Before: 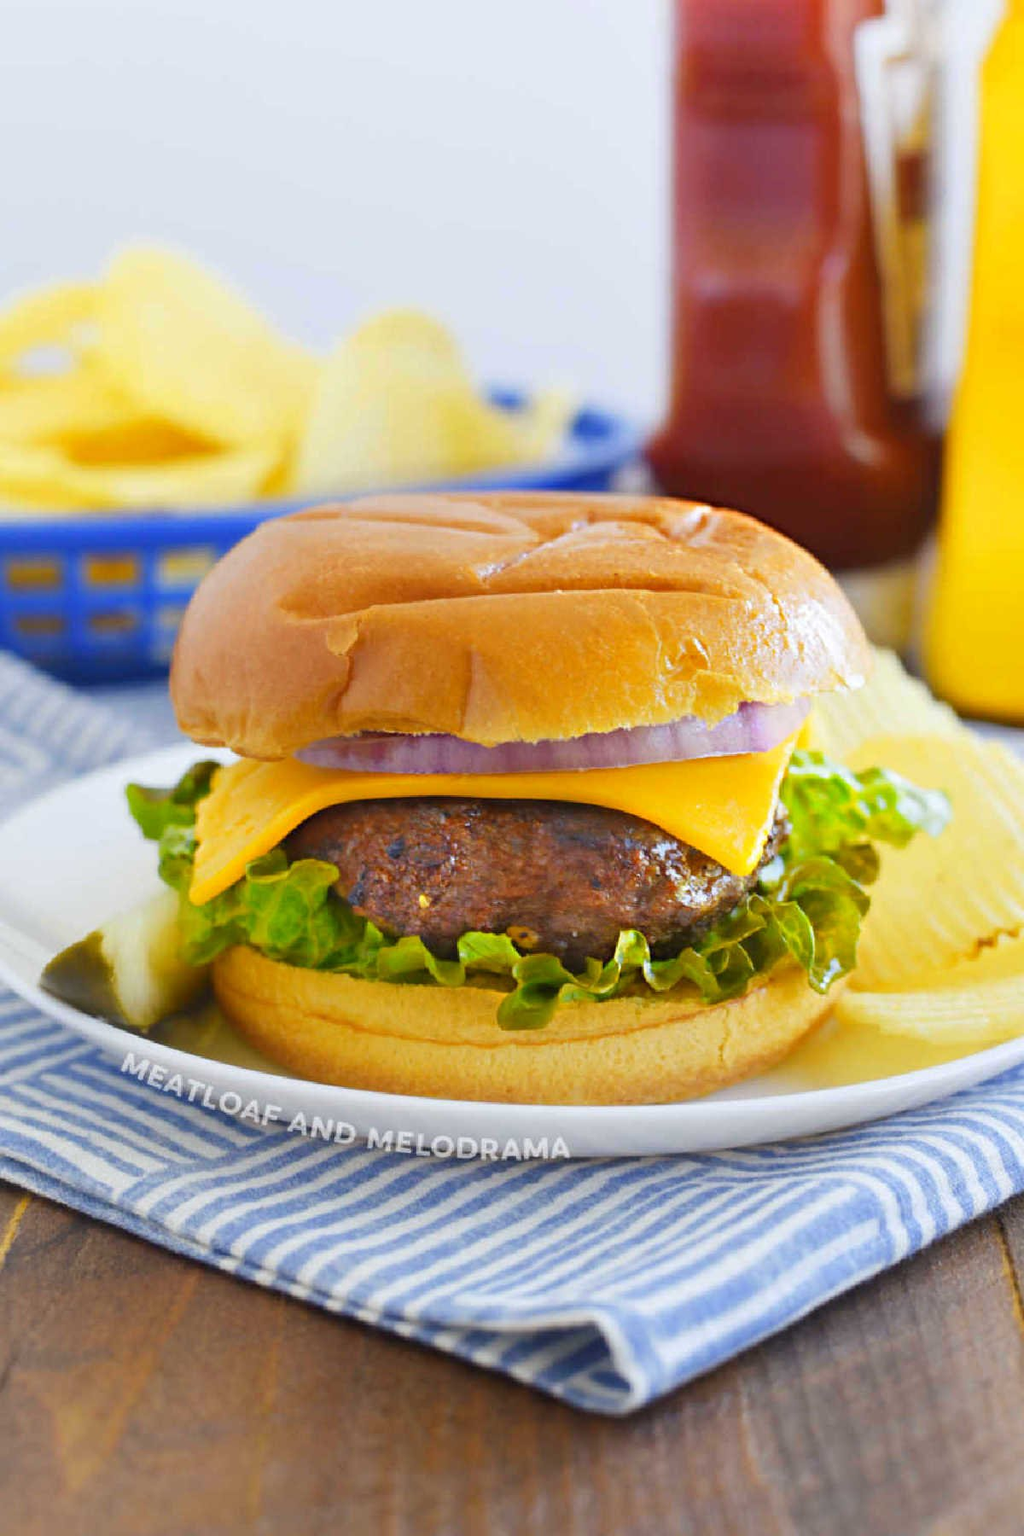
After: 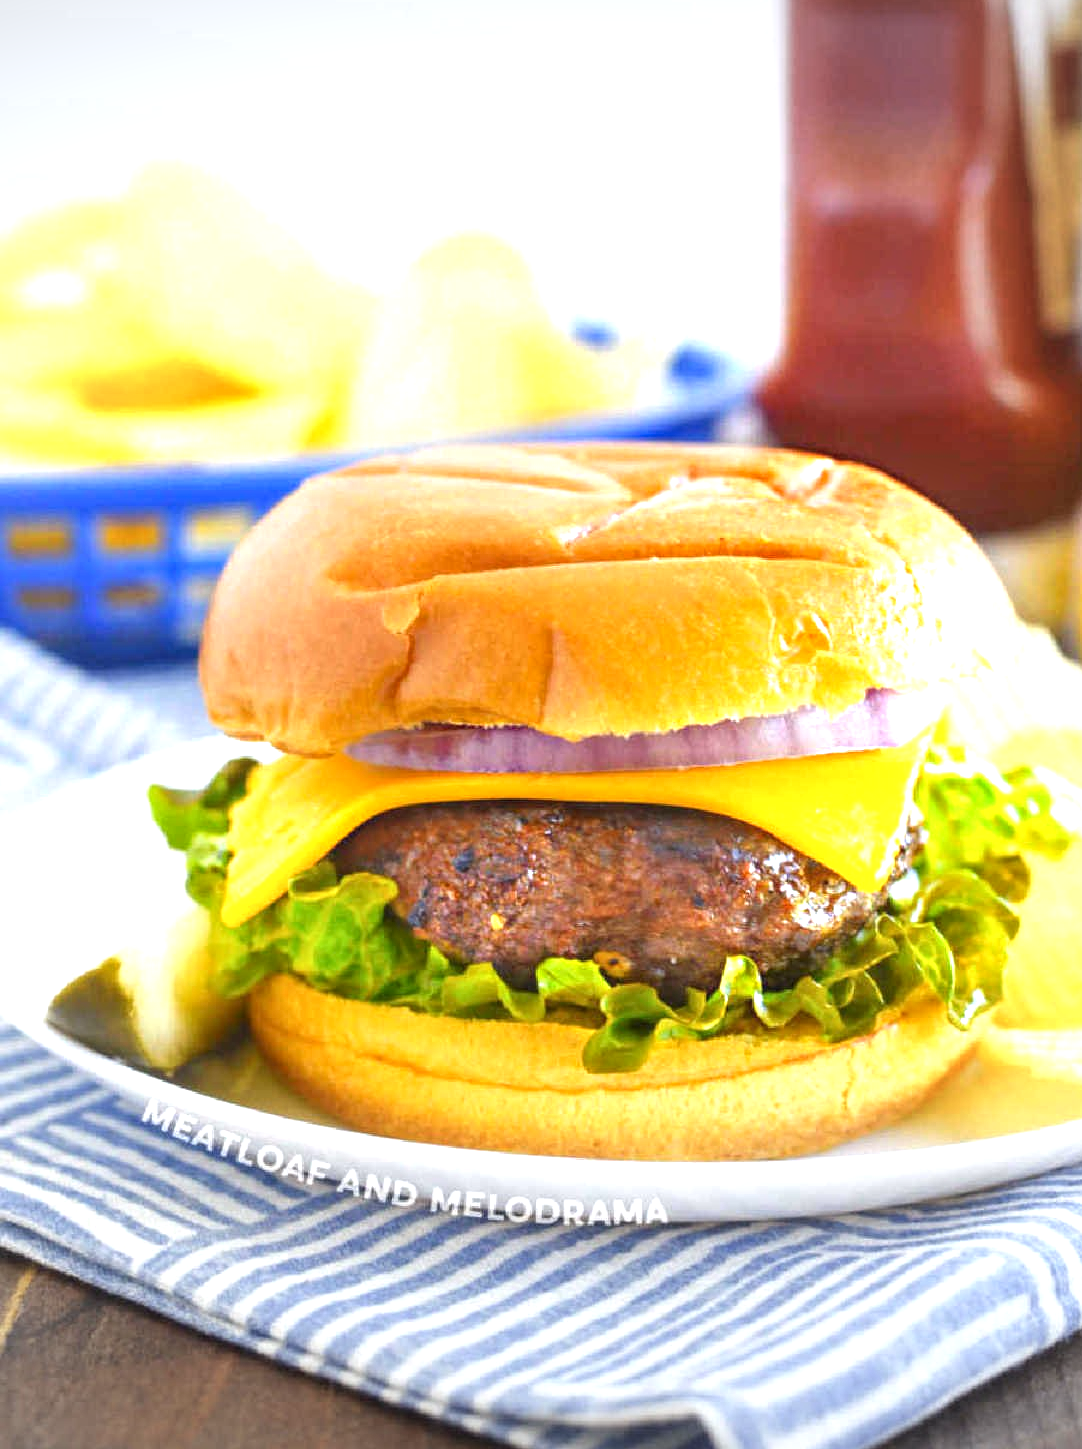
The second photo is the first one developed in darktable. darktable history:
local contrast: on, module defaults
crop: top 7.488%, right 9.8%, bottom 11.962%
vignetting: fall-off radius 99.4%, width/height ratio 1.337
exposure: black level correction 0, exposure 0.93 EV, compensate highlight preservation false
